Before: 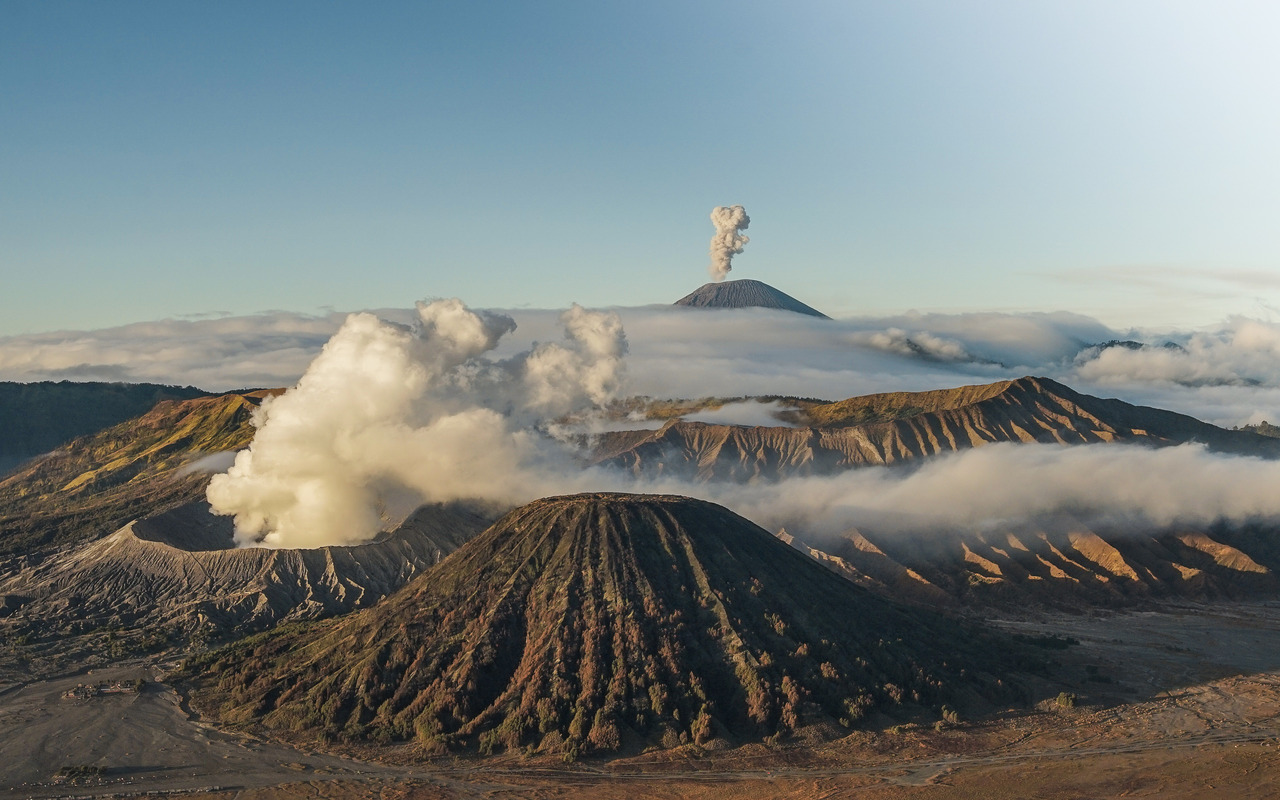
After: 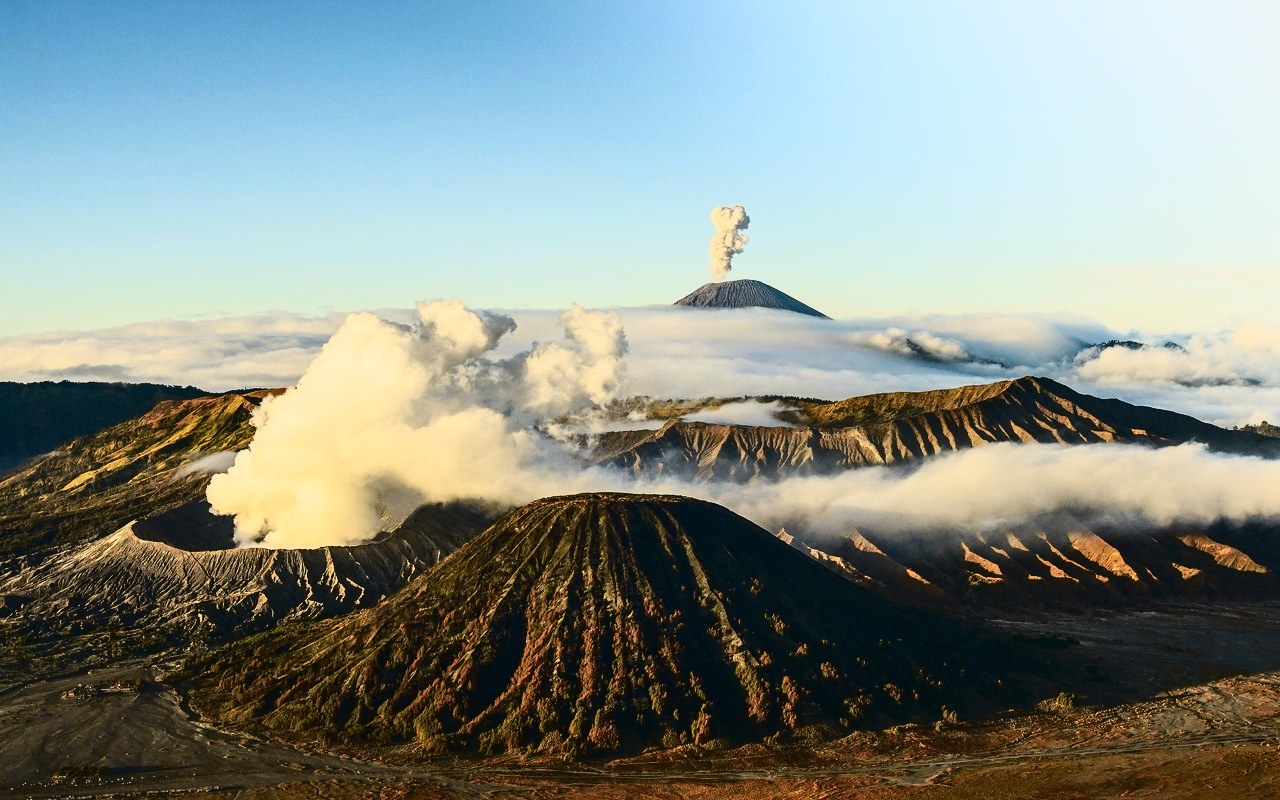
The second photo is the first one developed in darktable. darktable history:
tone curve: curves: ch0 [(0, 0.021) (0.049, 0.044) (0.152, 0.14) (0.328, 0.377) (0.473, 0.543) (0.641, 0.705) (0.85, 0.894) (1, 0.969)]; ch1 [(0, 0) (0.302, 0.331) (0.433, 0.432) (0.472, 0.47) (0.502, 0.503) (0.527, 0.521) (0.564, 0.58) (0.614, 0.626) (0.677, 0.701) (0.859, 0.885) (1, 1)]; ch2 [(0, 0) (0.33, 0.301) (0.447, 0.44) (0.487, 0.496) (0.502, 0.516) (0.535, 0.563) (0.565, 0.593) (0.608, 0.638) (1, 1)], color space Lab, independent channels, preserve colors none
contrast brightness saturation: contrast 0.4, brightness 0.05, saturation 0.25
